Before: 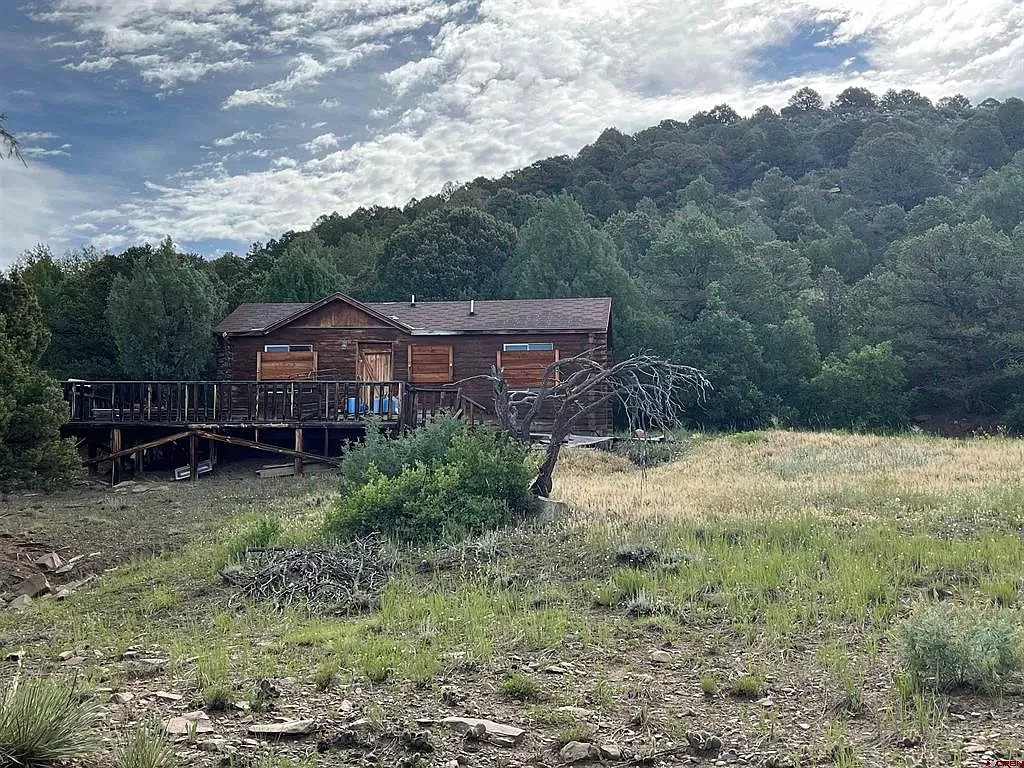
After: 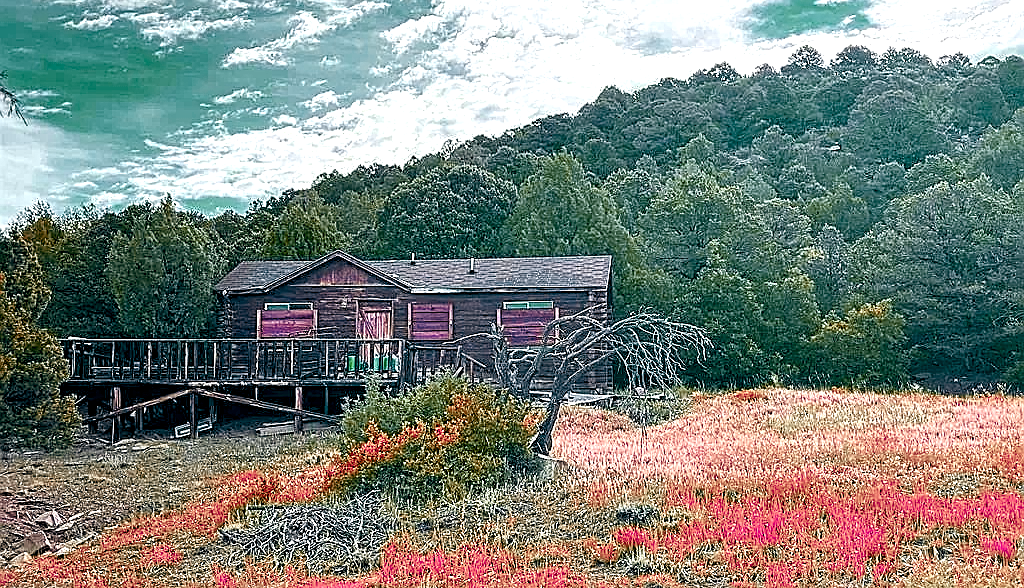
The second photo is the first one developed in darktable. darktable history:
color zones: curves: ch0 [(0.826, 0.353)]; ch1 [(0.242, 0.647) (0.889, 0.342)]; ch2 [(0.246, 0.089) (0.969, 0.068)]
contrast equalizer: y [[0.5, 0.5, 0.5, 0.539, 0.64, 0.611], [0.5 ×6], [0.5 ×6], [0 ×6], [0 ×6]]
sharpen: on, module defaults
crop: top 5.589%, bottom 17.76%
exposure: exposure 0.607 EV, compensate exposure bias true, compensate highlight preservation false
color balance rgb: highlights gain › luminance 17.697%, global offset › chroma 0.098%, global offset › hue 253.27°, linear chroma grading › global chroma 8.678%, perceptual saturation grading › global saturation 45.011%, perceptual saturation grading › highlights -50.58%, perceptual saturation grading › shadows 30.109%, global vibrance 20%
